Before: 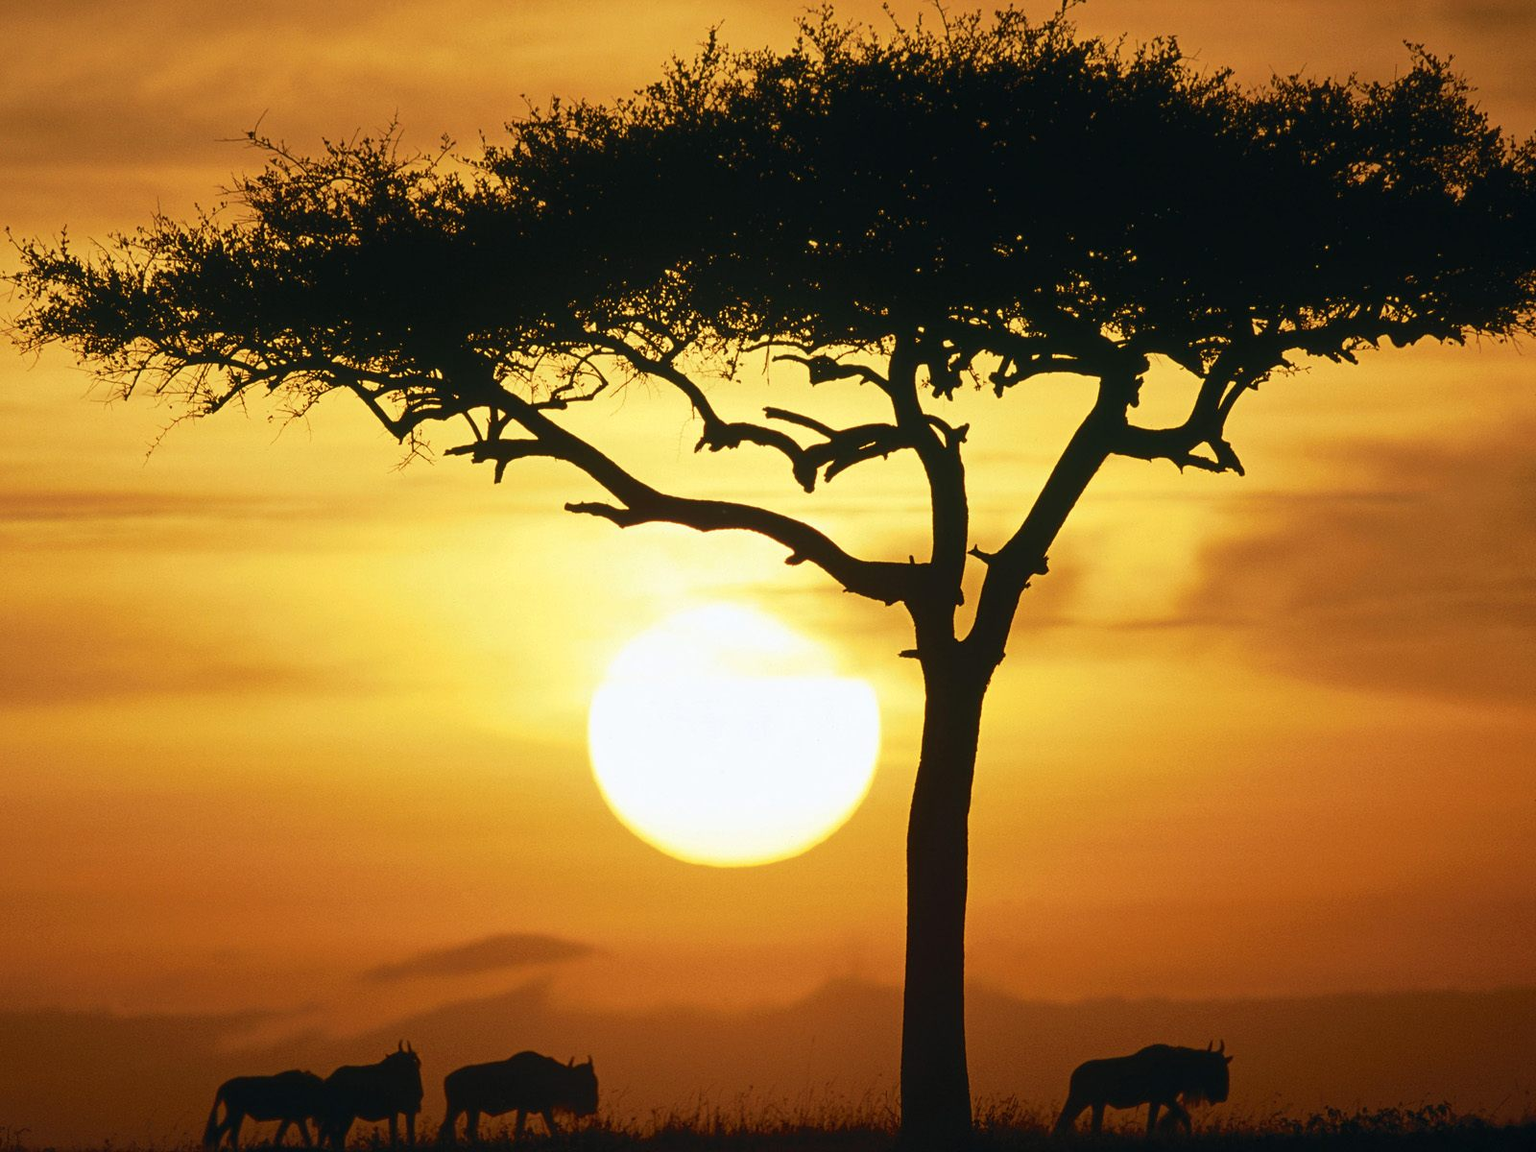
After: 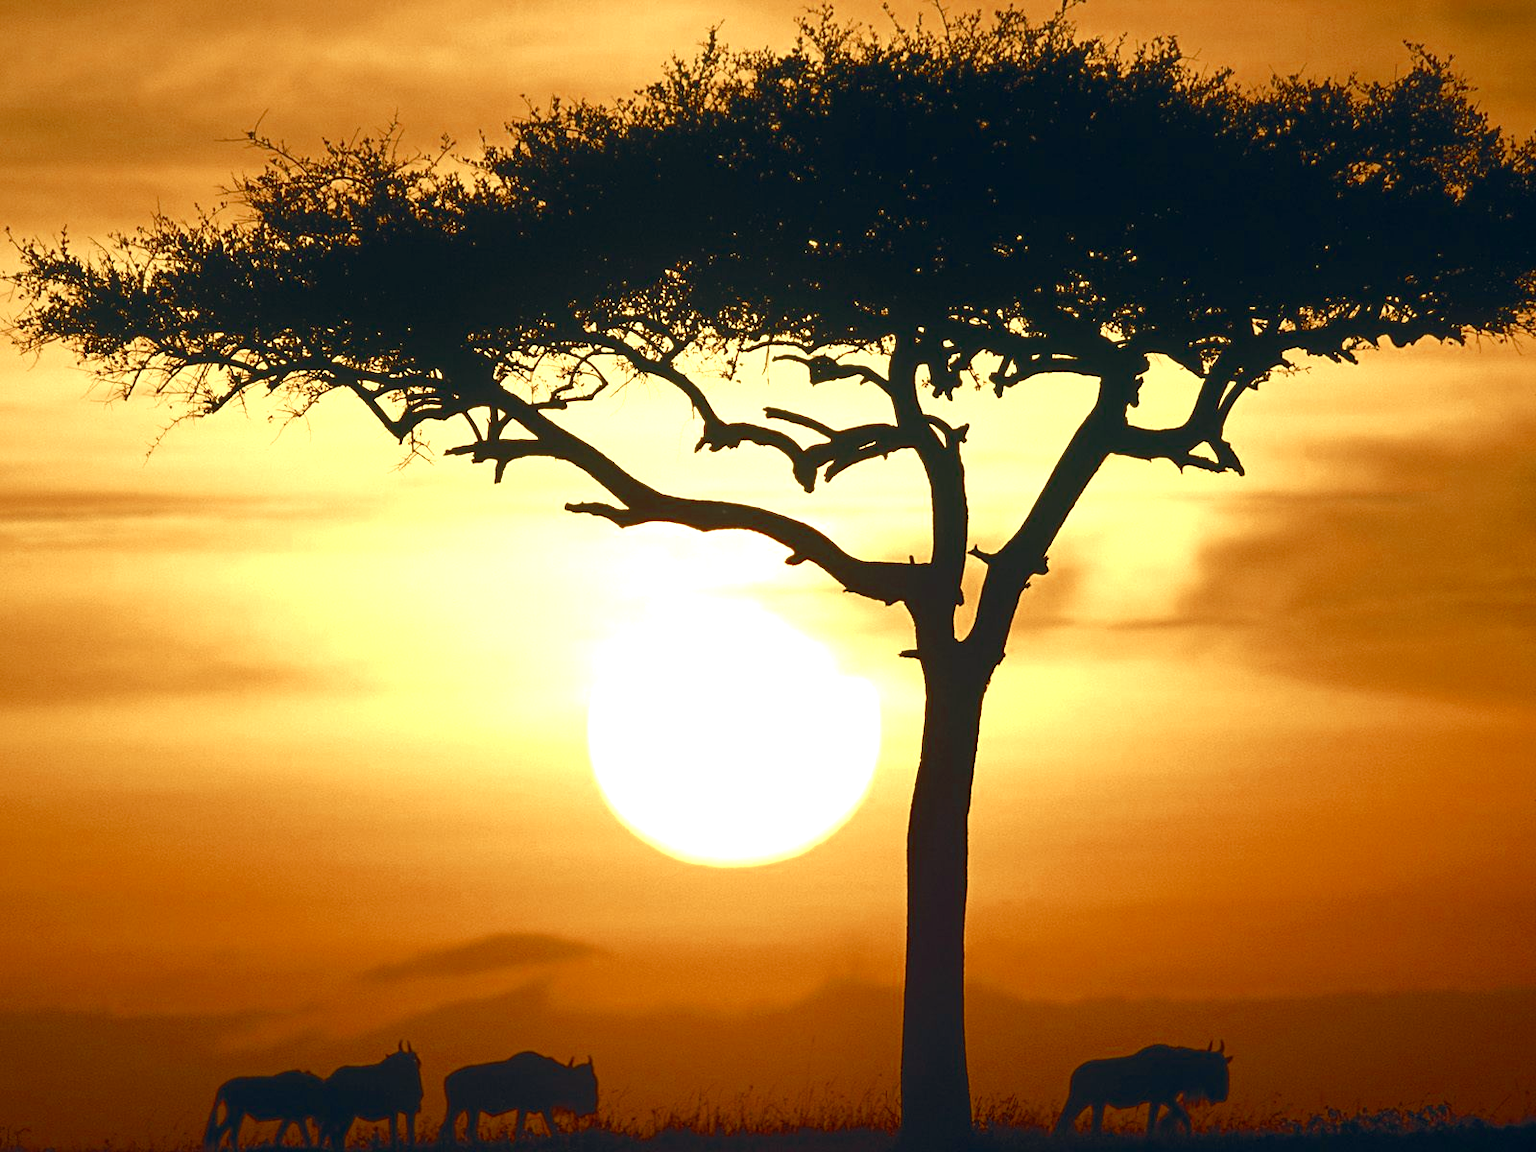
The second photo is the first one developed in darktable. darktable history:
contrast equalizer: octaves 7, y [[0.6 ×6], [0.55 ×6], [0 ×6], [0 ×6], [0 ×6]], mix -0.197
color zones: curves: ch0 [(0, 0.5) (0.125, 0.4) (0.25, 0.5) (0.375, 0.4) (0.5, 0.4) (0.625, 0.35) (0.75, 0.35) (0.875, 0.5)]; ch1 [(0, 0.35) (0.125, 0.45) (0.25, 0.35) (0.375, 0.35) (0.5, 0.35) (0.625, 0.35) (0.75, 0.45) (0.875, 0.35)]; ch2 [(0, 0.6) (0.125, 0.5) (0.25, 0.5) (0.375, 0.6) (0.5, 0.6) (0.625, 0.5) (0.75, 0.5) (0.875, 0.5)]
exposure: black level correction 0, exposure 0.699 EV, compensate exposure bias true, compensate highlight preservation false
color balance rgb: highlights gain › chroma 0.108%, highlights gain › hue 329.73°, global offset › chroma 0.058%, global offset › hue 253.11°, perceptual saturation grading › global saturation 0.28%, perceptual saturation grading › mid-tones 6.126%, perceptual saturation grading › shadows 72.005%, perceptual brilliance grading › highlights 2.938%, global vibrance 9.191%
